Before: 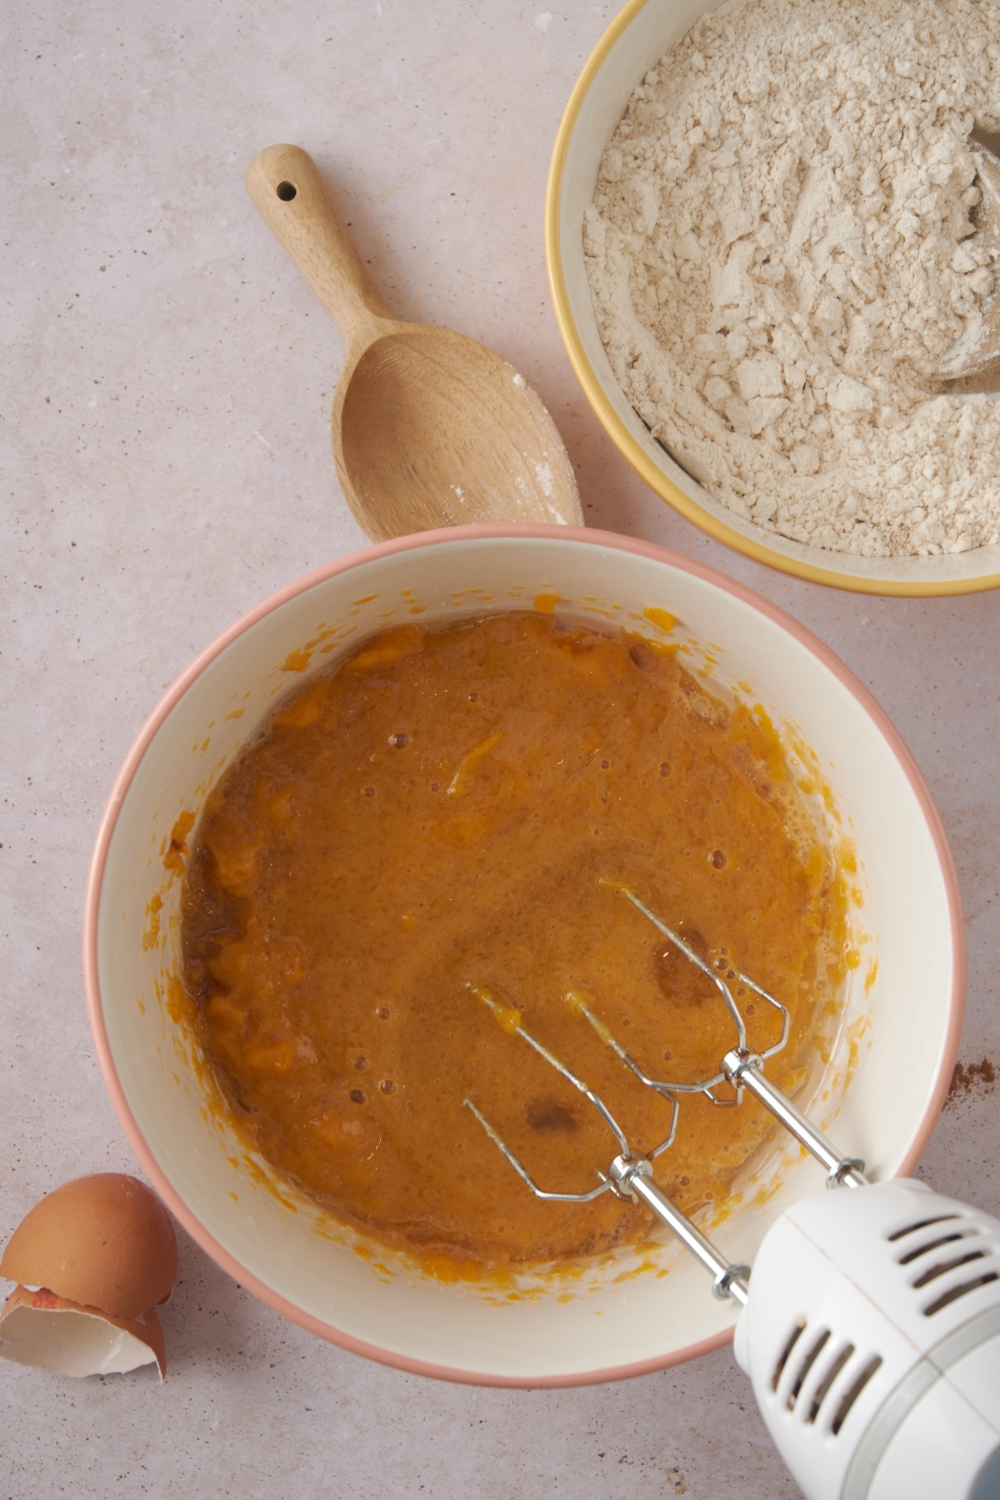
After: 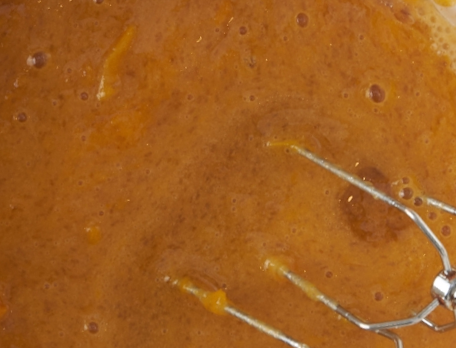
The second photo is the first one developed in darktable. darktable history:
crop: left 37.221%, top 45.169%, right 20.63%, bottom 13.777%
rotate and perspective: rotation -14.8°, crop left 0.1, crop right 0.903, crop top 0.25, crop bottom 0.748
